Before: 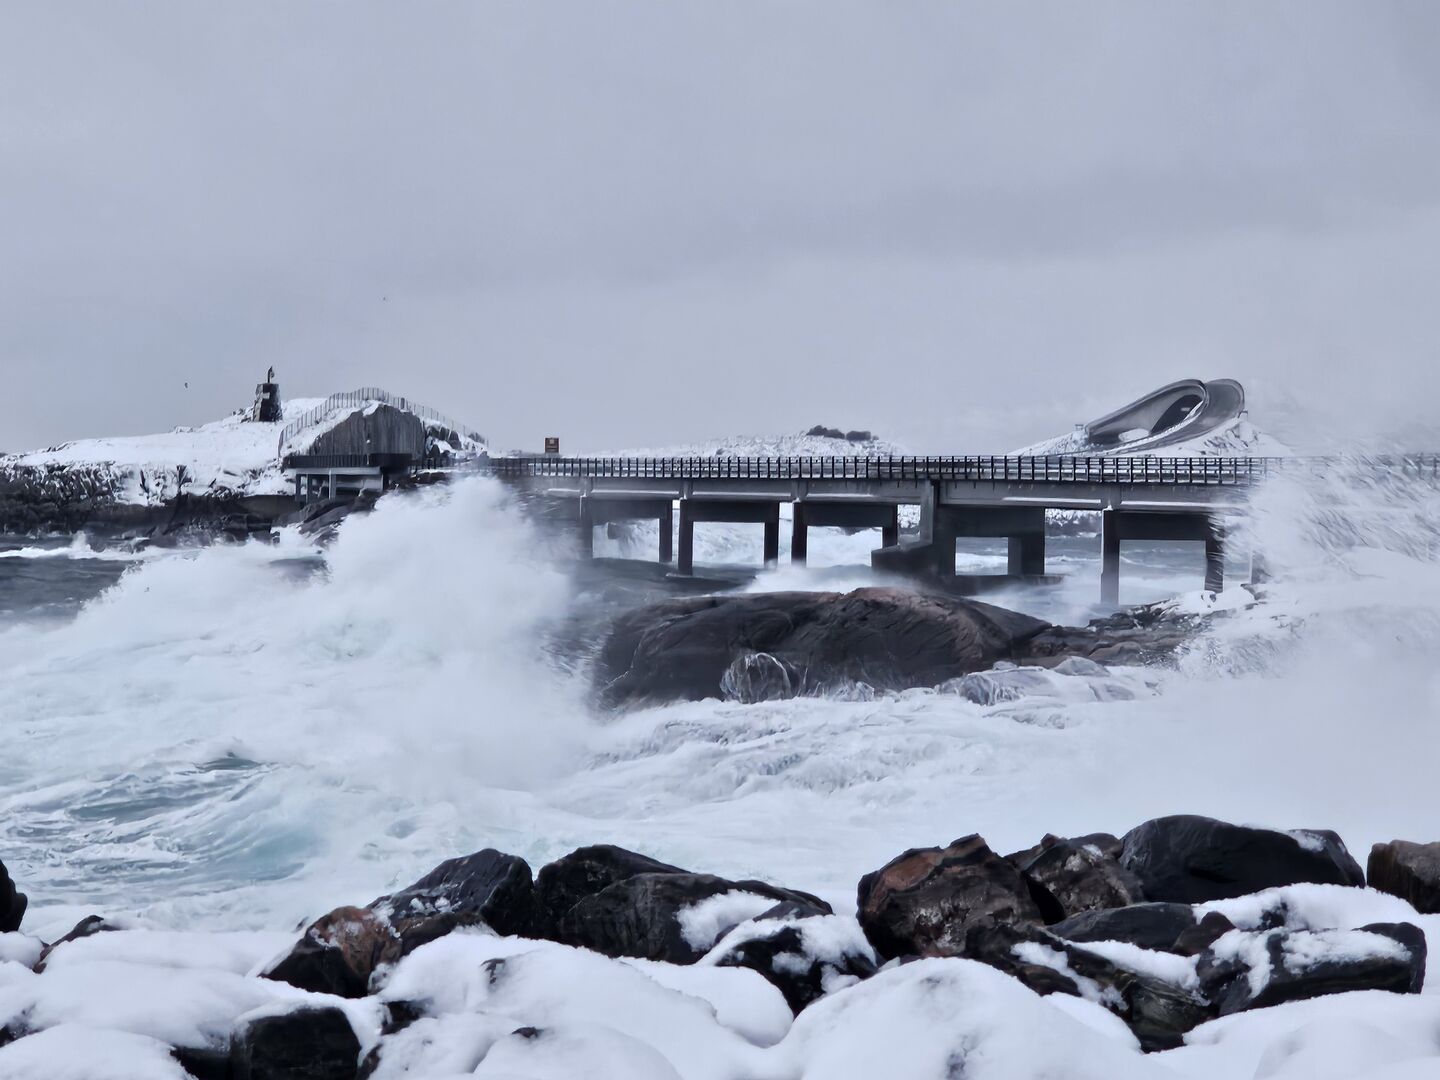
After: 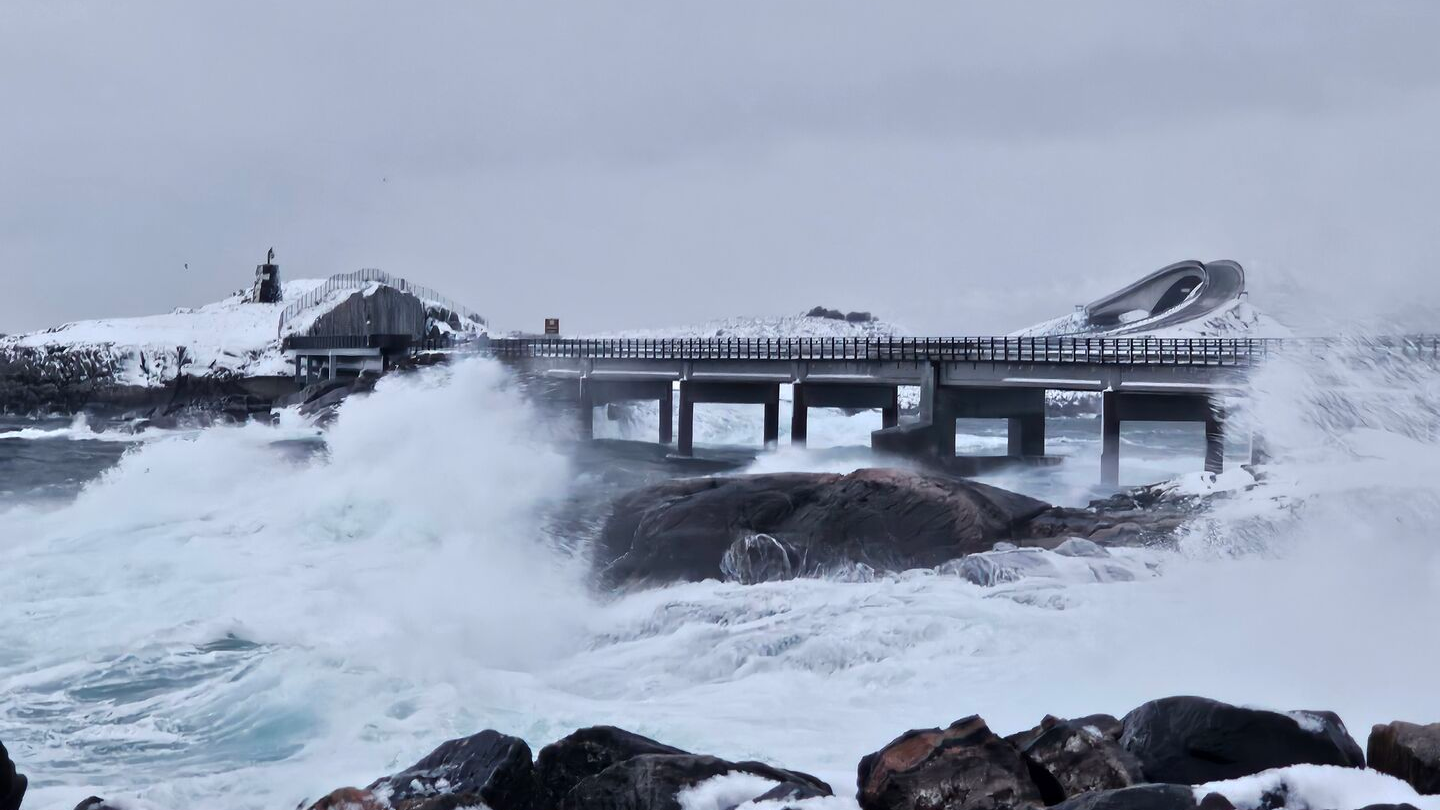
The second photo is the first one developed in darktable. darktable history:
crop: top 11.064%, bottom 13.934%
